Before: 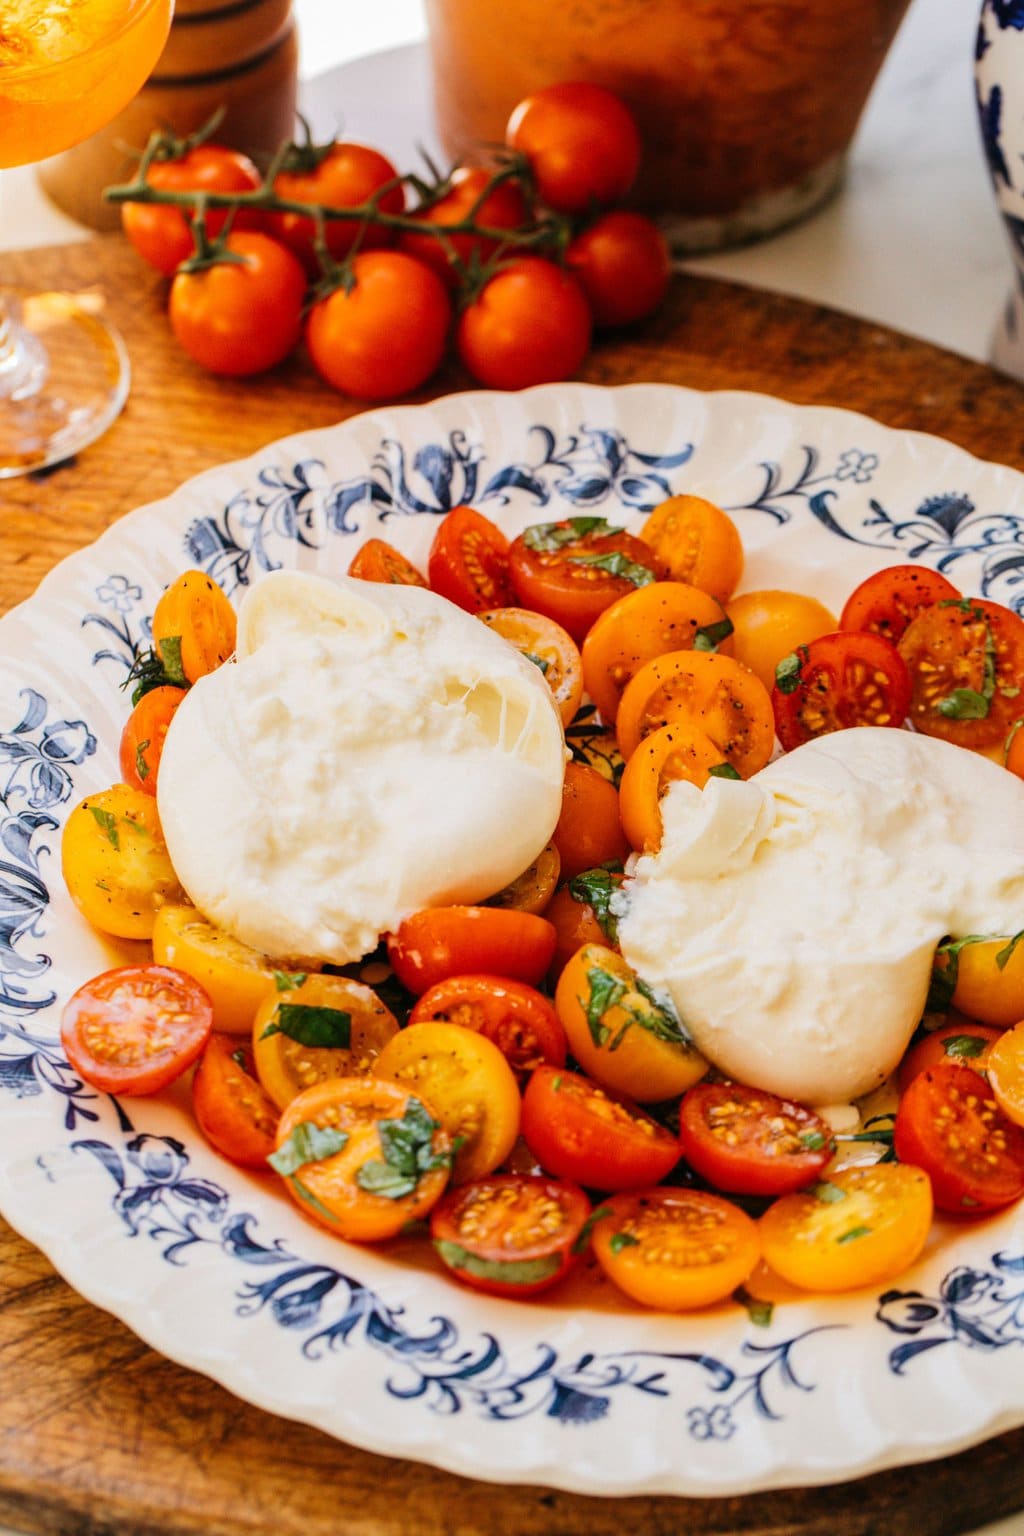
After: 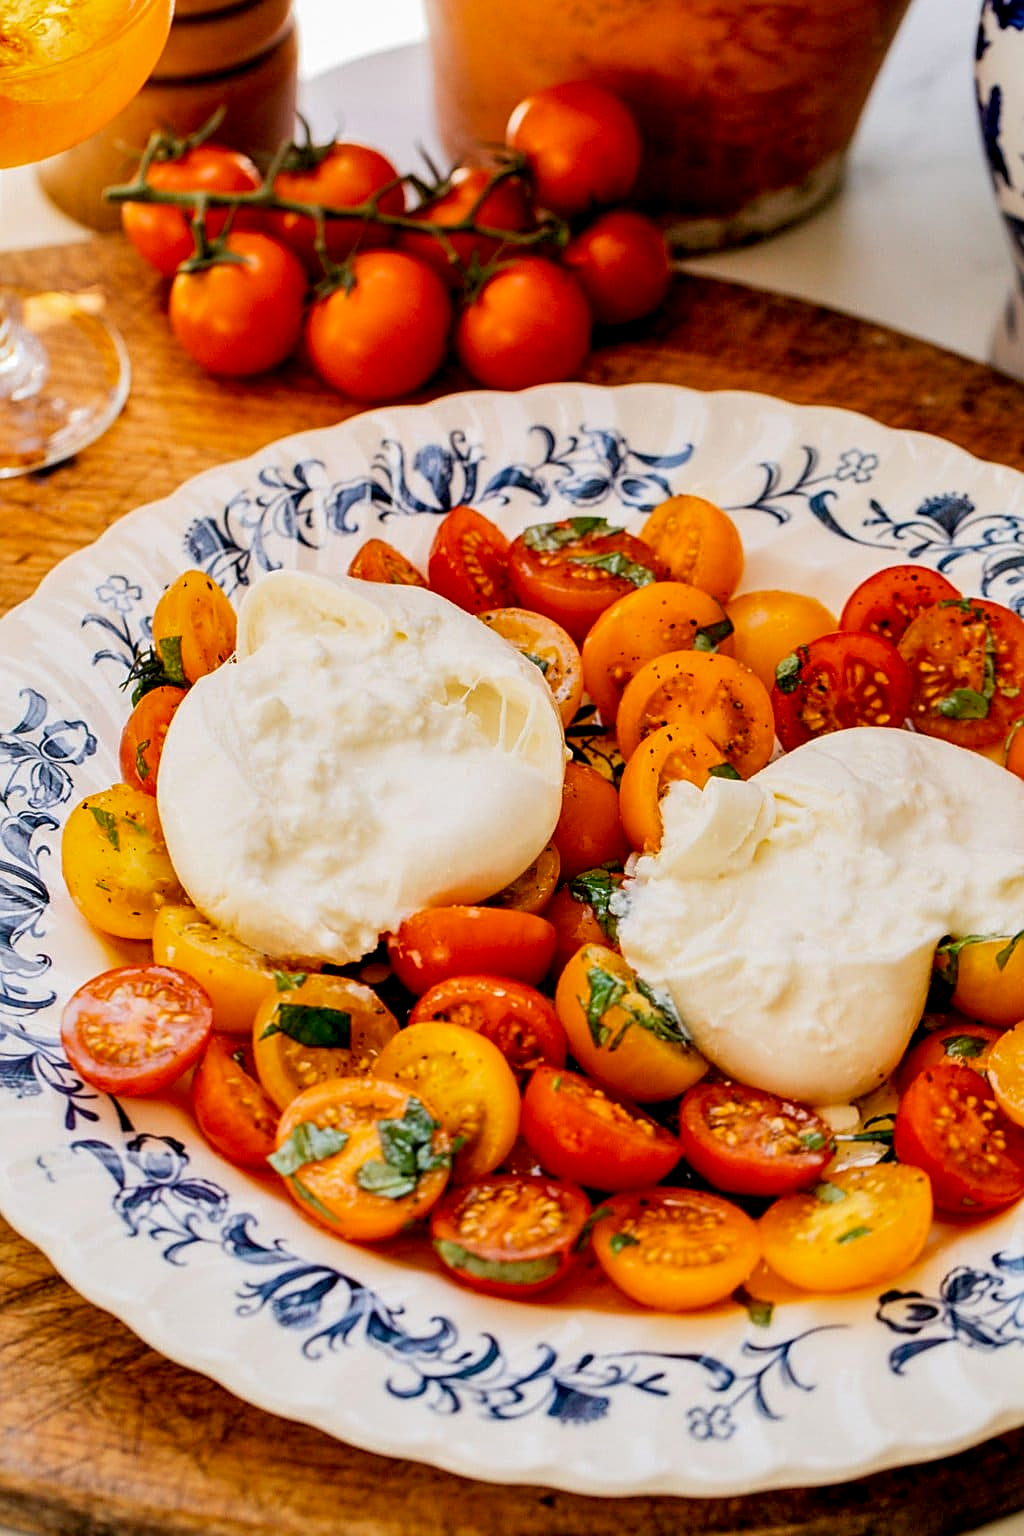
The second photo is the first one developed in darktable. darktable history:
exposure: black level correction 0.01, exposure 0.006 EV, compensate highlight preservation false
shadows and highlights: shadows 48.62, highlights -41.83, soften with gaussian
sharpen: on, module defaults
